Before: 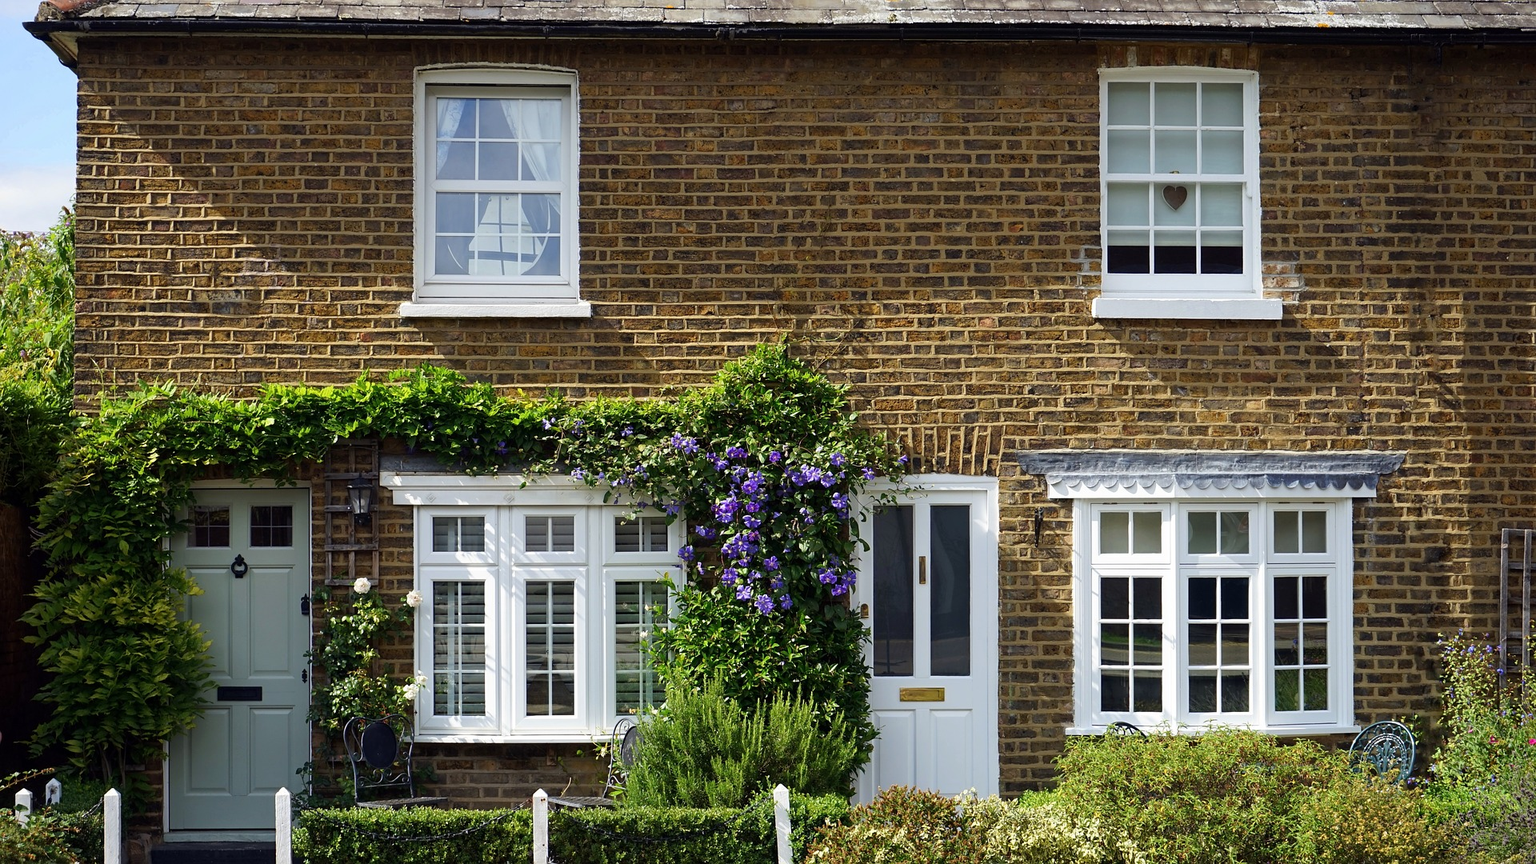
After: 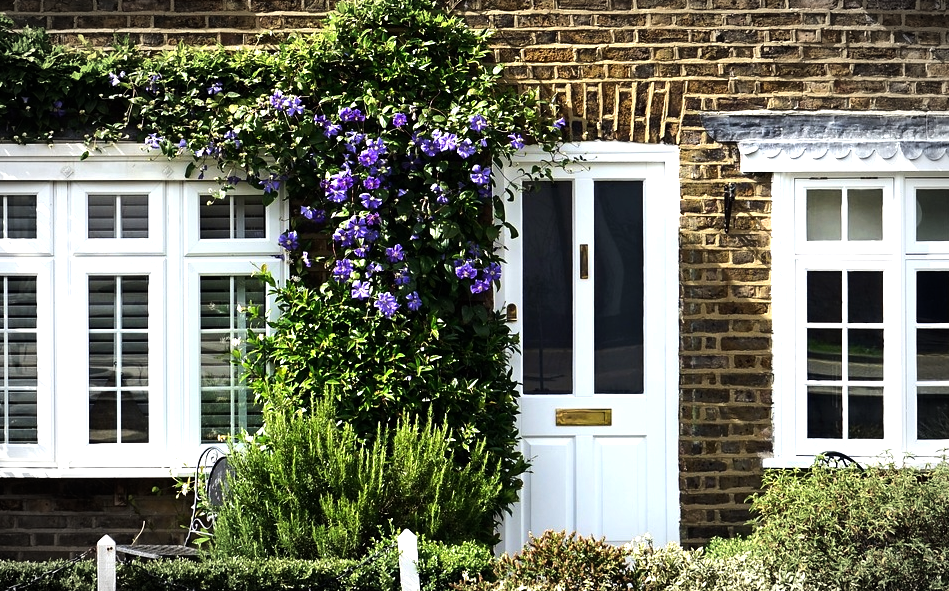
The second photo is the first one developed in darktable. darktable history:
tone equalizer: -8 EV -1.08 EV, -7 EV -1.01 EV, -6 EV -0.867 EV, -5 EV -0.578 EV, -3 EV 0.578 EV, -2 EV 0.867 EV, -1 EV 1.01 EV, +0 EV 1.08 EV, edges refinement/feathering 500, mask exposure compensation -1.57 EV, preserve details no
vignetting: automatic ratio true
crop: left 29.672%, top 41.786%, right 20.851%, bottom 3.487%
